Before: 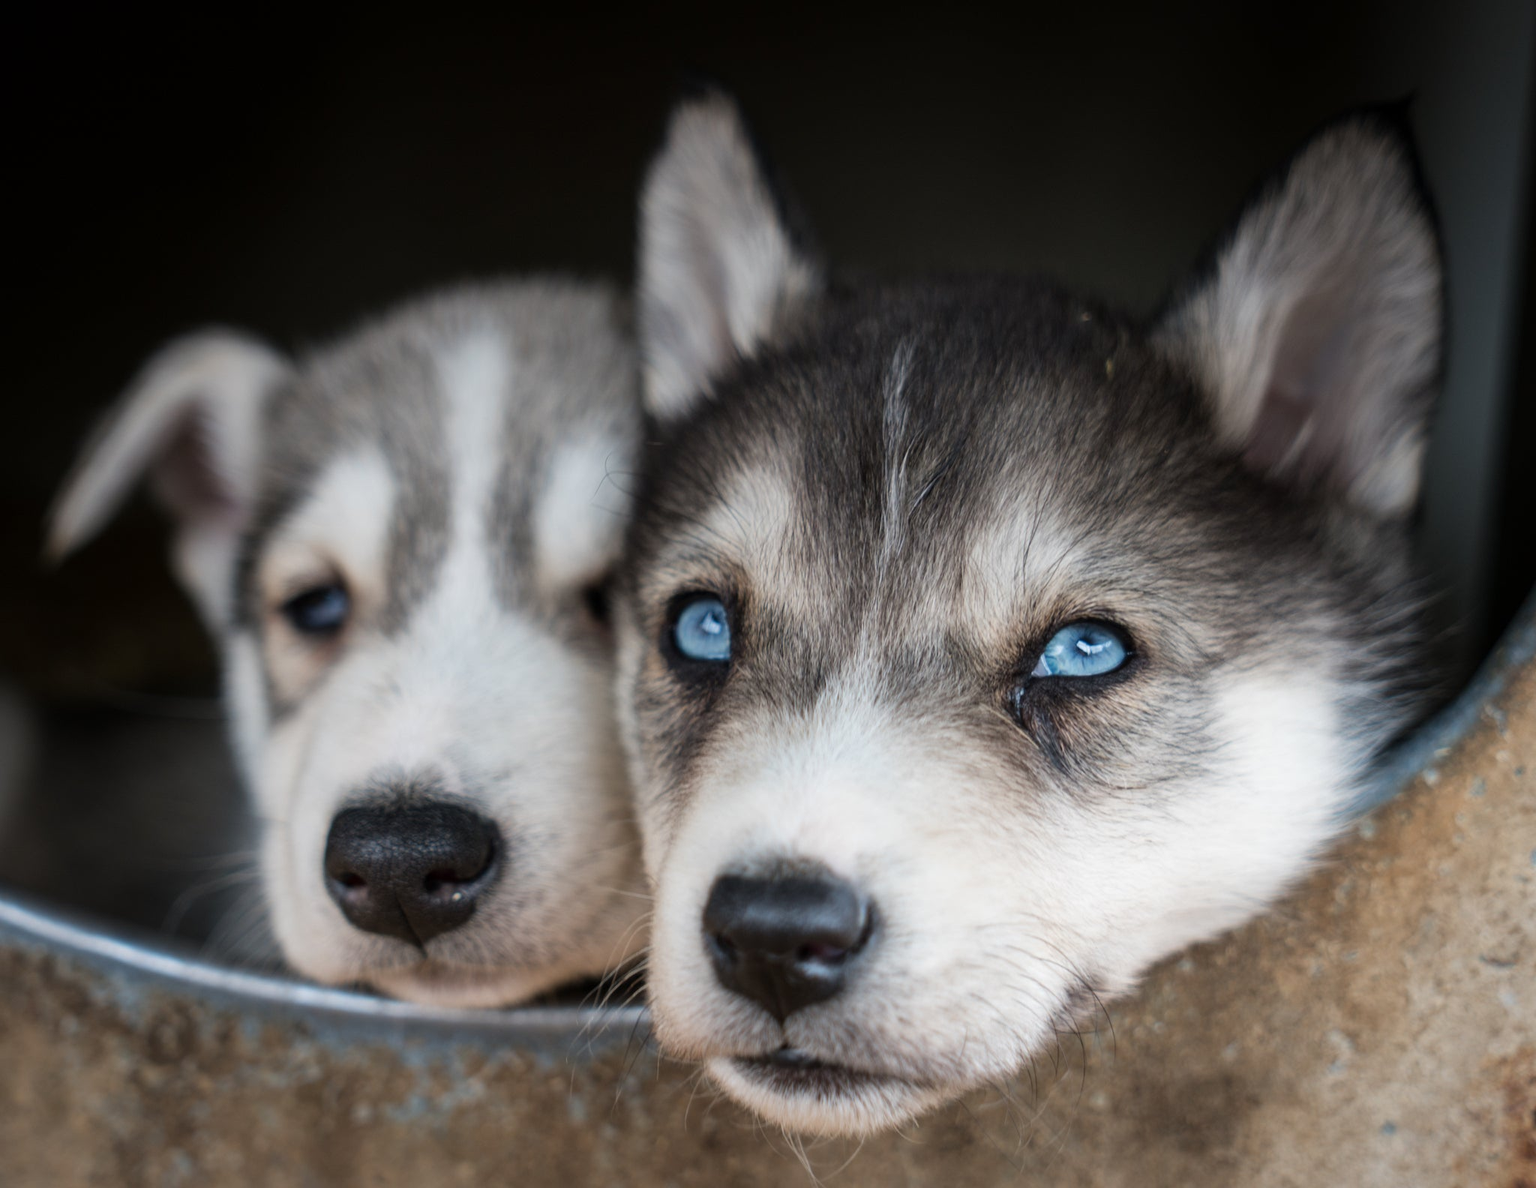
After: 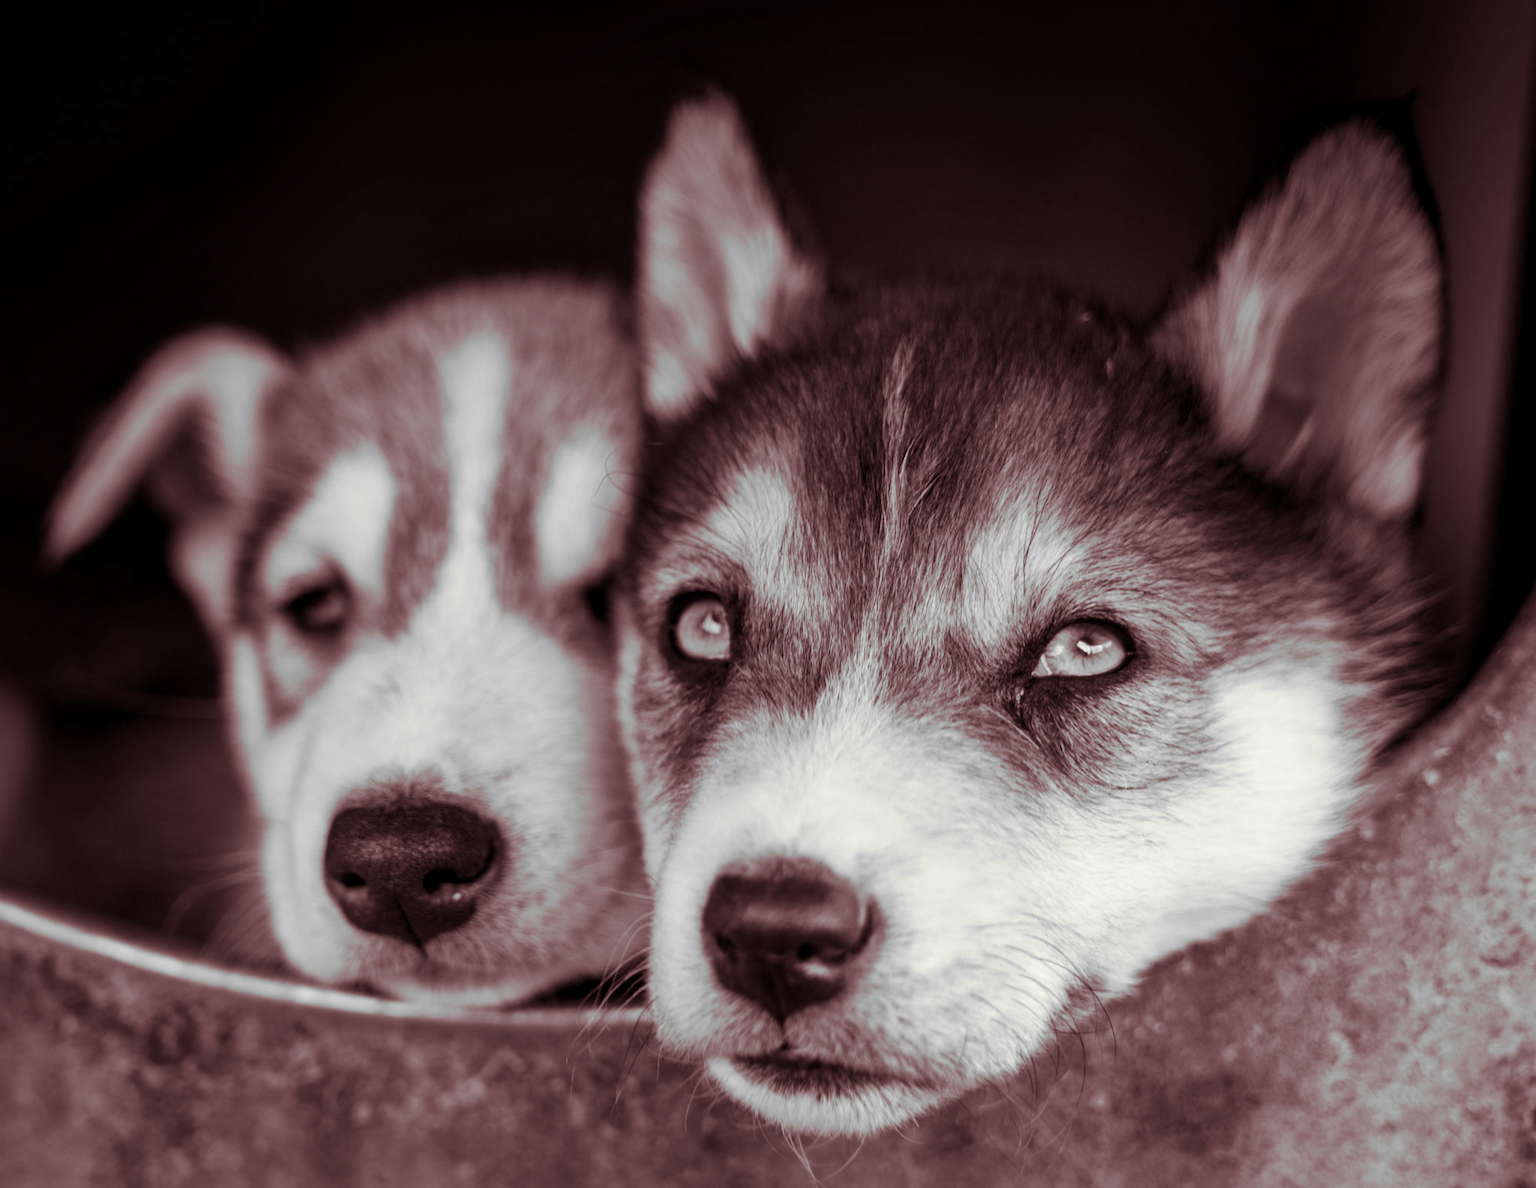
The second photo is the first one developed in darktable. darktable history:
local contrast: mode bilateral grid, contrast 20, coarseness 50, detail 132%, midtone range 0.2
color calibration: output gray [0.22, 0.42, 0.37, 0], gray › normalize channels true, illuminant same as pipeline (D50), adaptation XYZ, x 0.346, y 0.359, gamut compression 0
split-toning: on, module defaults
